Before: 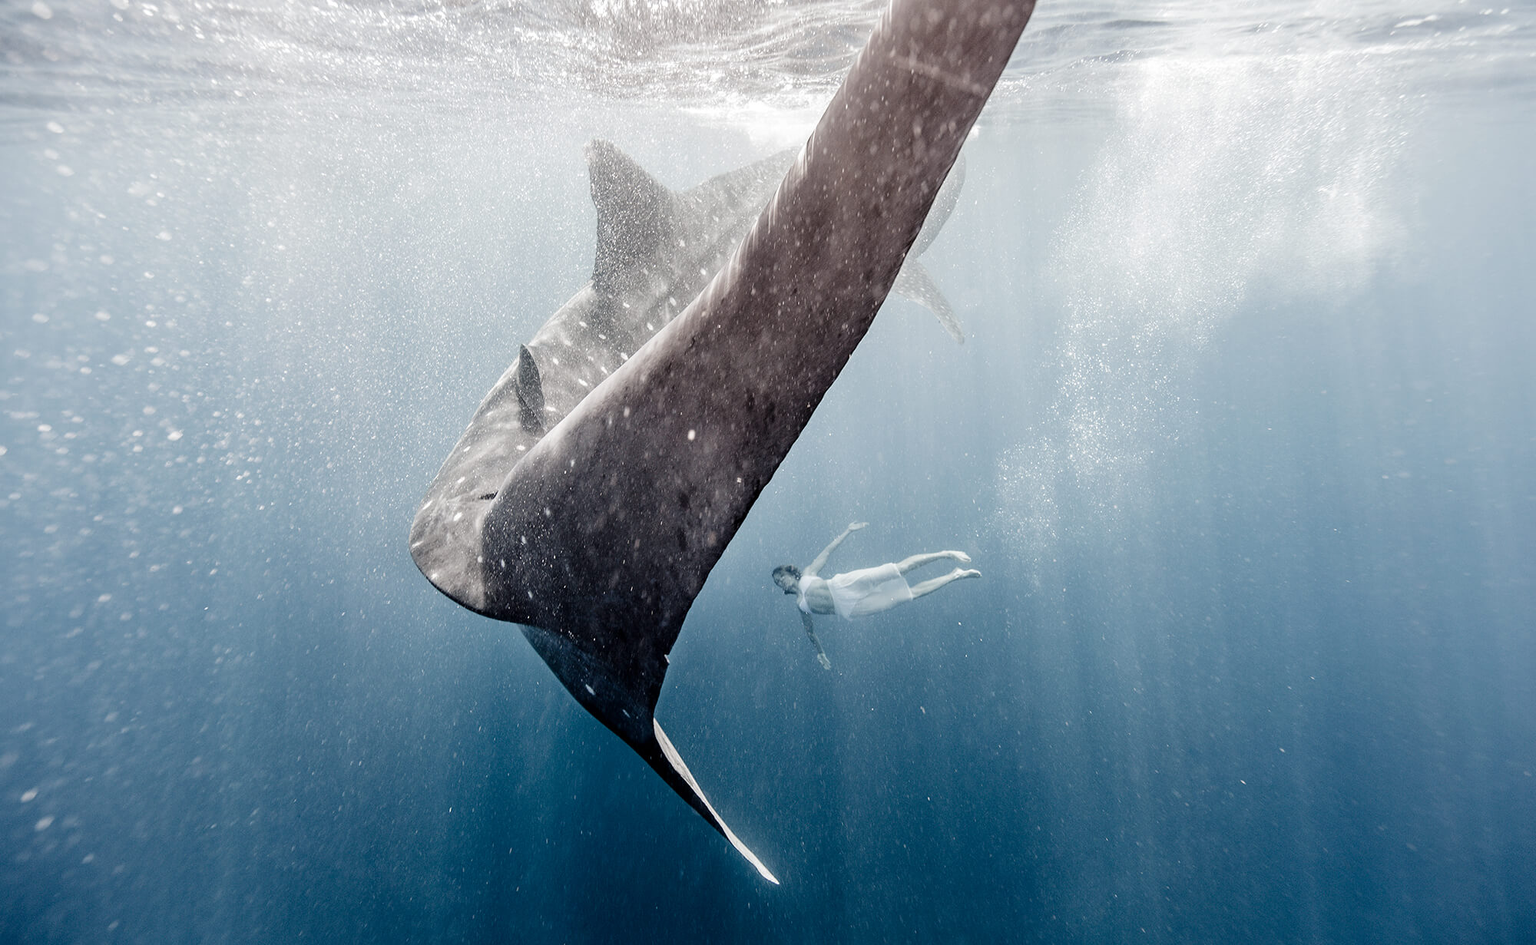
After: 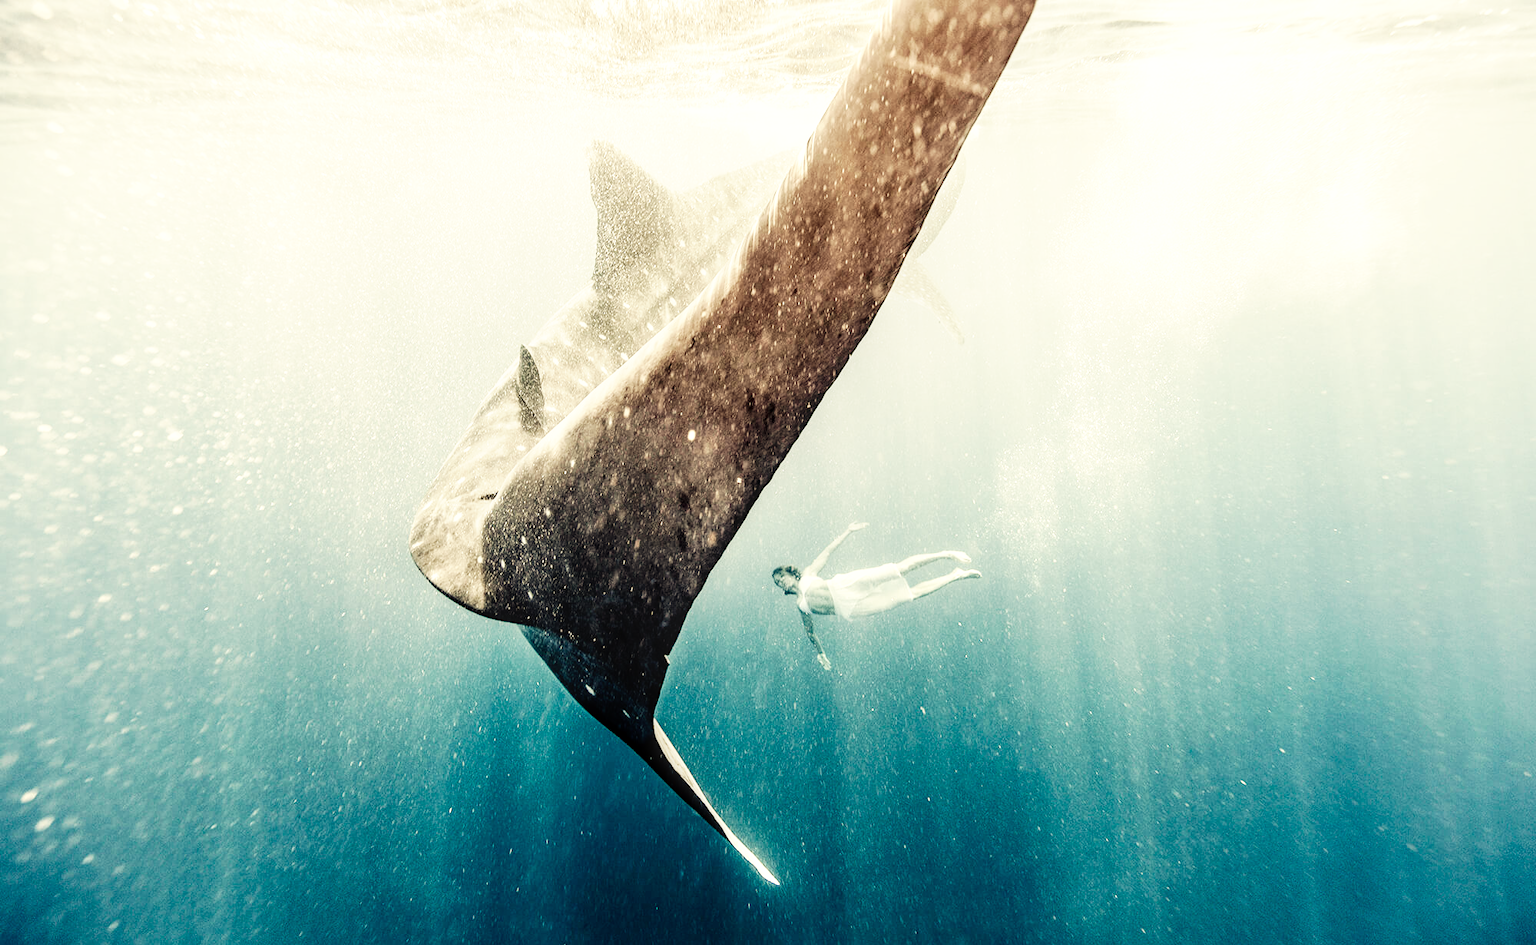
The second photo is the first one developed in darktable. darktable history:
base curve: curves: ch0 [(0, 0) (0.007, 0.004) (0.027, 0.03) (0.046, 0.07) (0.207, 0.54) (0.442, 0.872) (0.673, 0.972) (1, 1)], preserve colors none
local contrast: on, module defaults
white balance: red 1.08, blue 0.791
